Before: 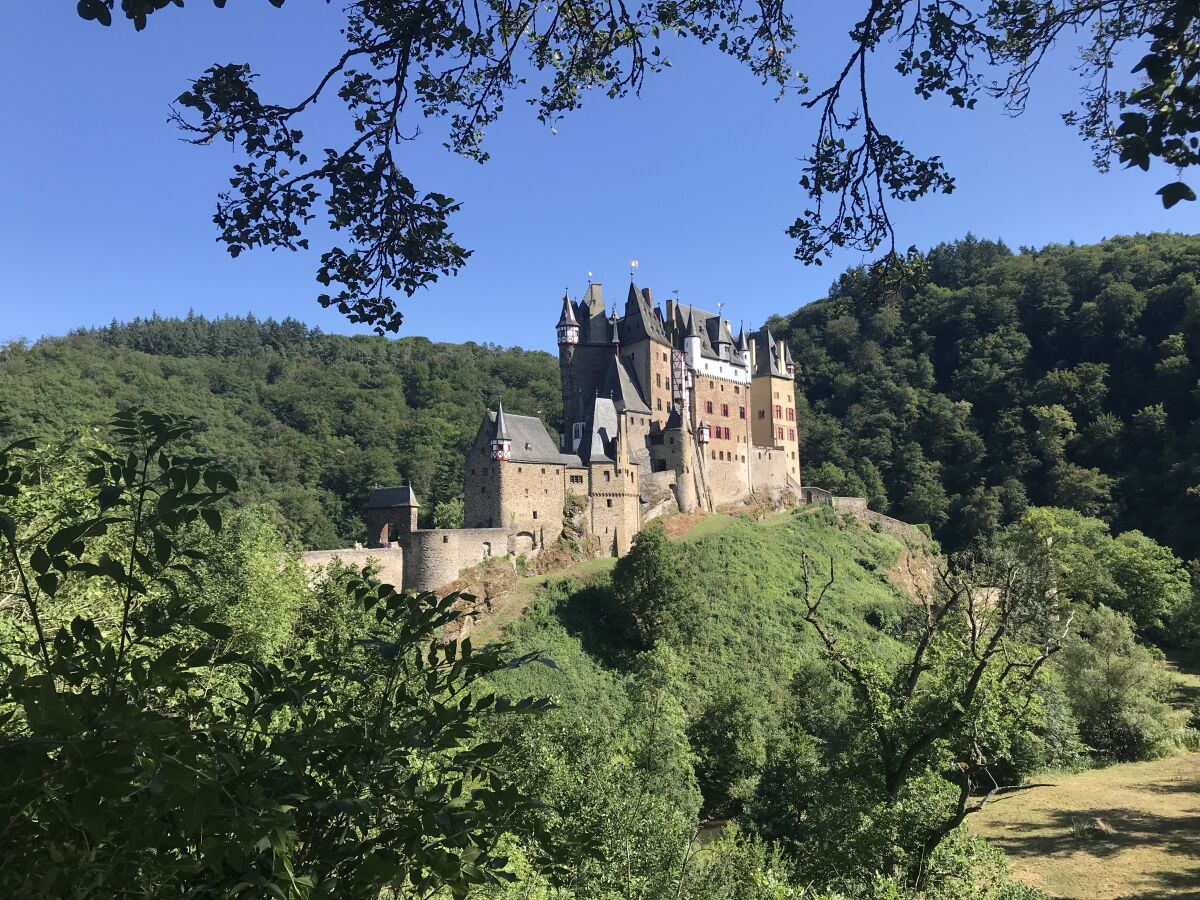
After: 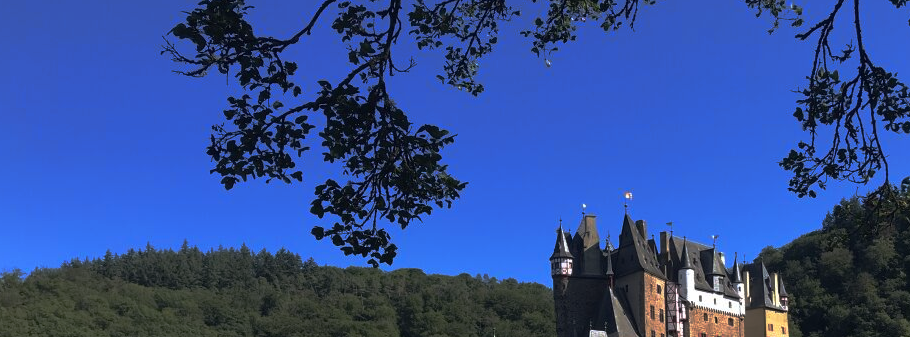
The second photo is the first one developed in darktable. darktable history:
base curve: curves: ch0 [(0, 0) (0.564, 0.291) (0.802, 0.731) (1, 1)], preserve colors none
crop: left 0.564%, top 7.629%, right 23.566%, bottom 54.83%
